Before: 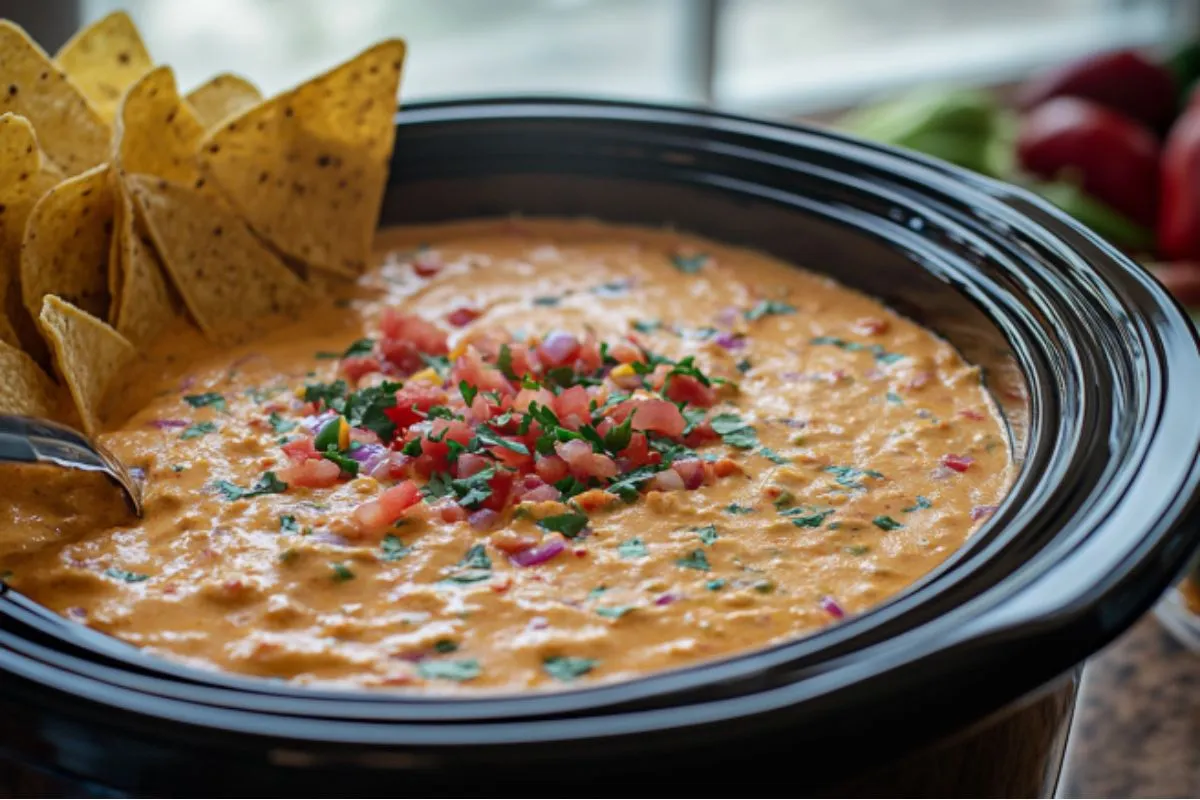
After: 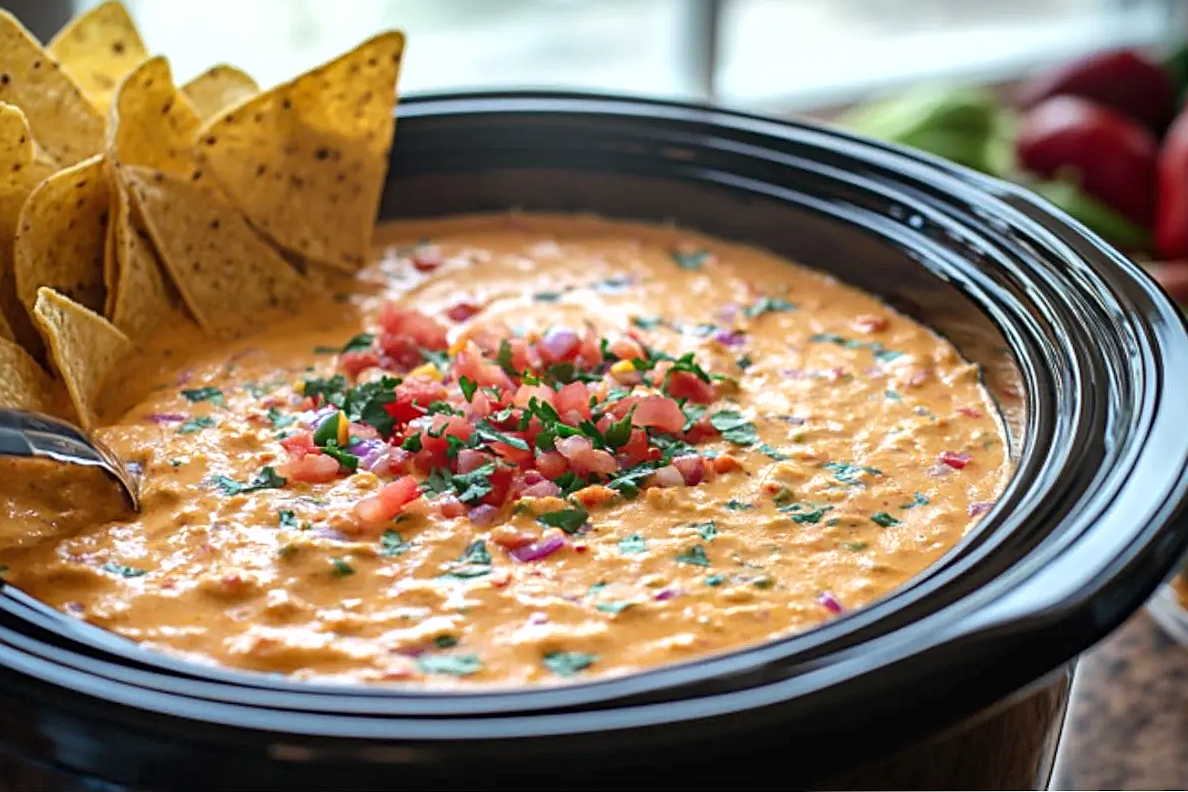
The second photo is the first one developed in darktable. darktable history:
exposure: black level correction 0, exposure 0.6 EV, compensate exposure bias true, compensate highlight preservation false
shadows and highlights: shadows 29.61, highlights -30.47, low approximation 0.01, soften with gaussian
rotate and perspective: rotation 0.174°, lens shift (vertical) 0.013, lens shift (horizontal) 0.019, shear 0.001, automatic cropping original format, crop left 0.007, crop right 0.991, crop top 0.016, crop bottom 0.997
sharpen: on, module defaults
